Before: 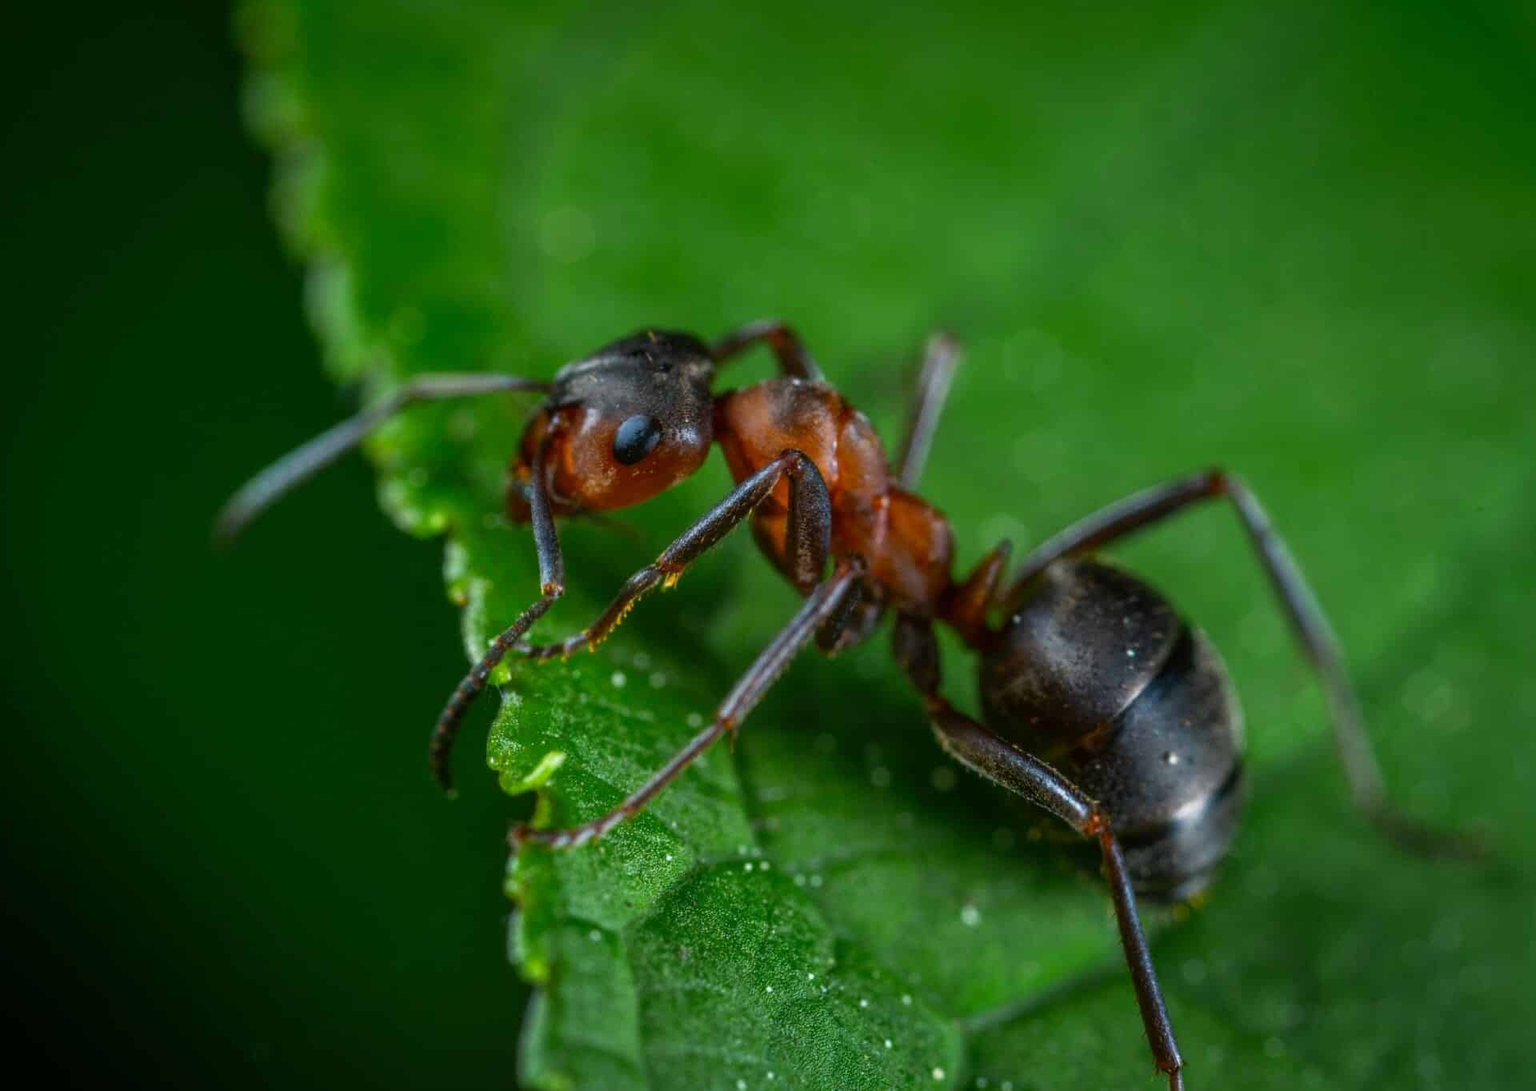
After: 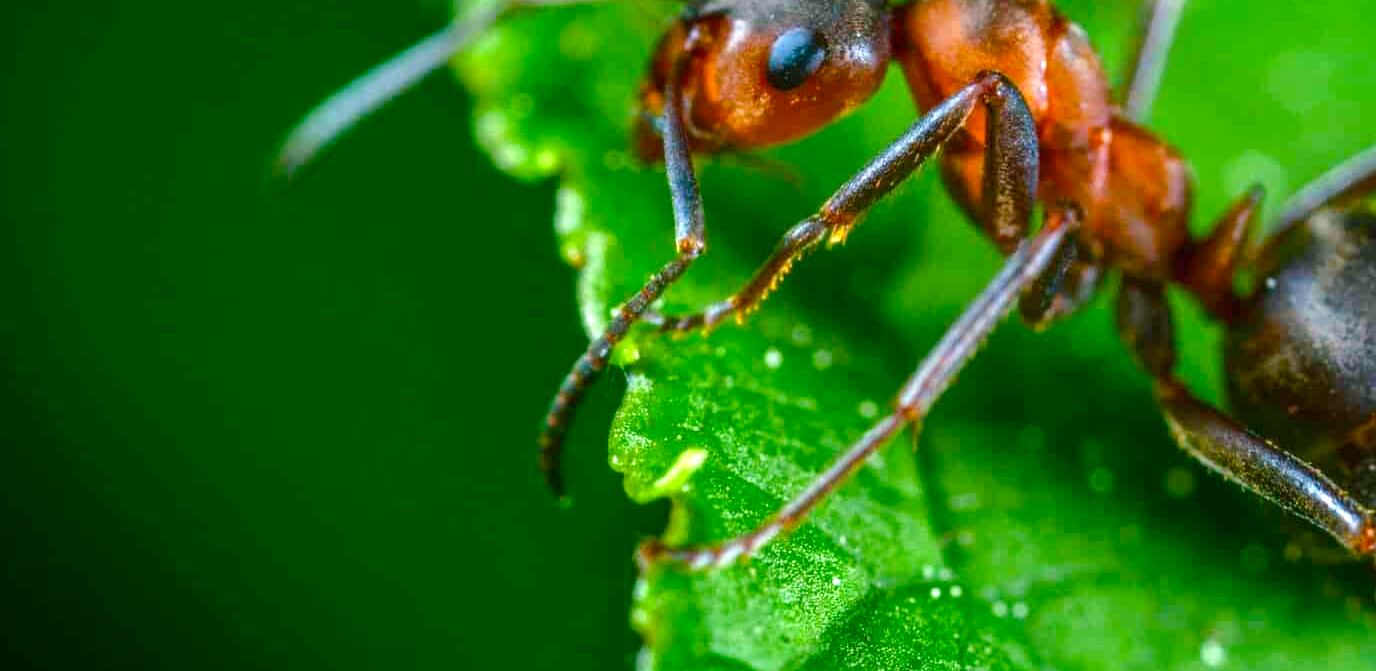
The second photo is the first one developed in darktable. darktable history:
crop: top 36.018%, right 28.319%, bottom 14.734%
color balance rgb: shadows lift › luminance -7.512%, shadows lift › chroma 2.307%, shadows lift › hue 165.14°, perceptual saturation grading › global saturation 20%, perceptual saturation grading › highlights -24.93%, perceptual saturation grading › shadows 49.718%, perceptual brilliance grading › mid-tones 9.958%, perceptual brilliance grading › shadows 14.452%, global vibrance 20%
exposure: black level correction 0, exposure 1.096 EV, compensate exposure bias true, compensate highlight preservation false
